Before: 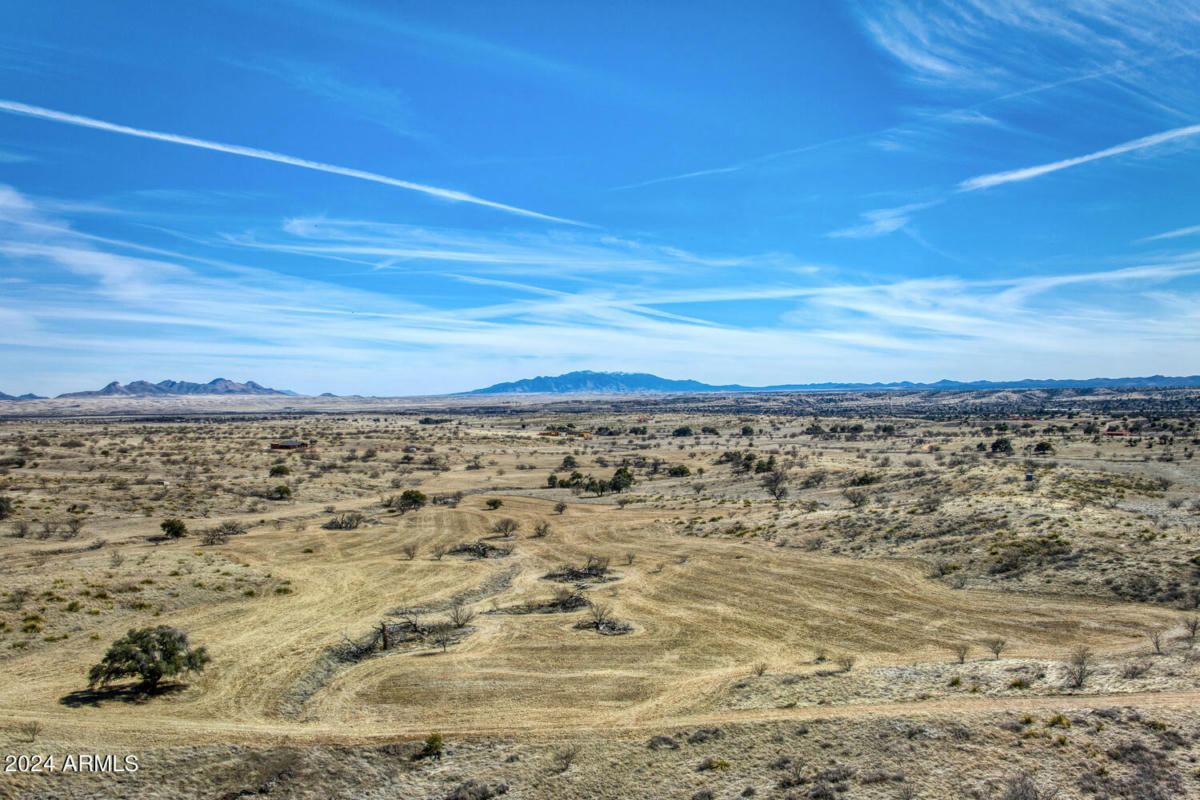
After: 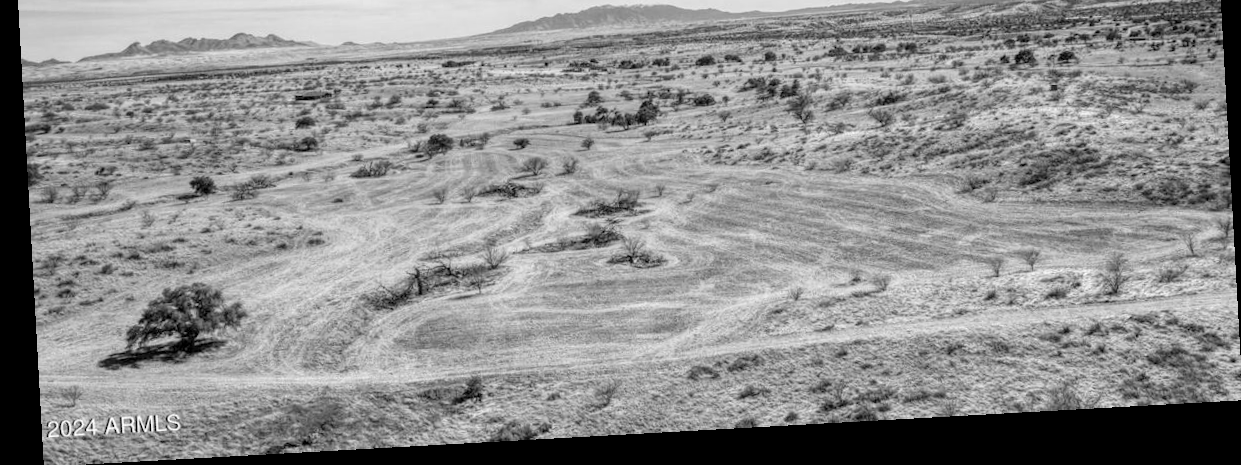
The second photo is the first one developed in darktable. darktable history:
contrast brightness saturation: brightness 0.15
rotate and perspective: rotation -3.18°, automatic cropping off
local contrast: highlights 100%, shadows 100%, detail 120%, midtone range 0.2
crop and rotate: top 46.237%
monochrome: size 1
